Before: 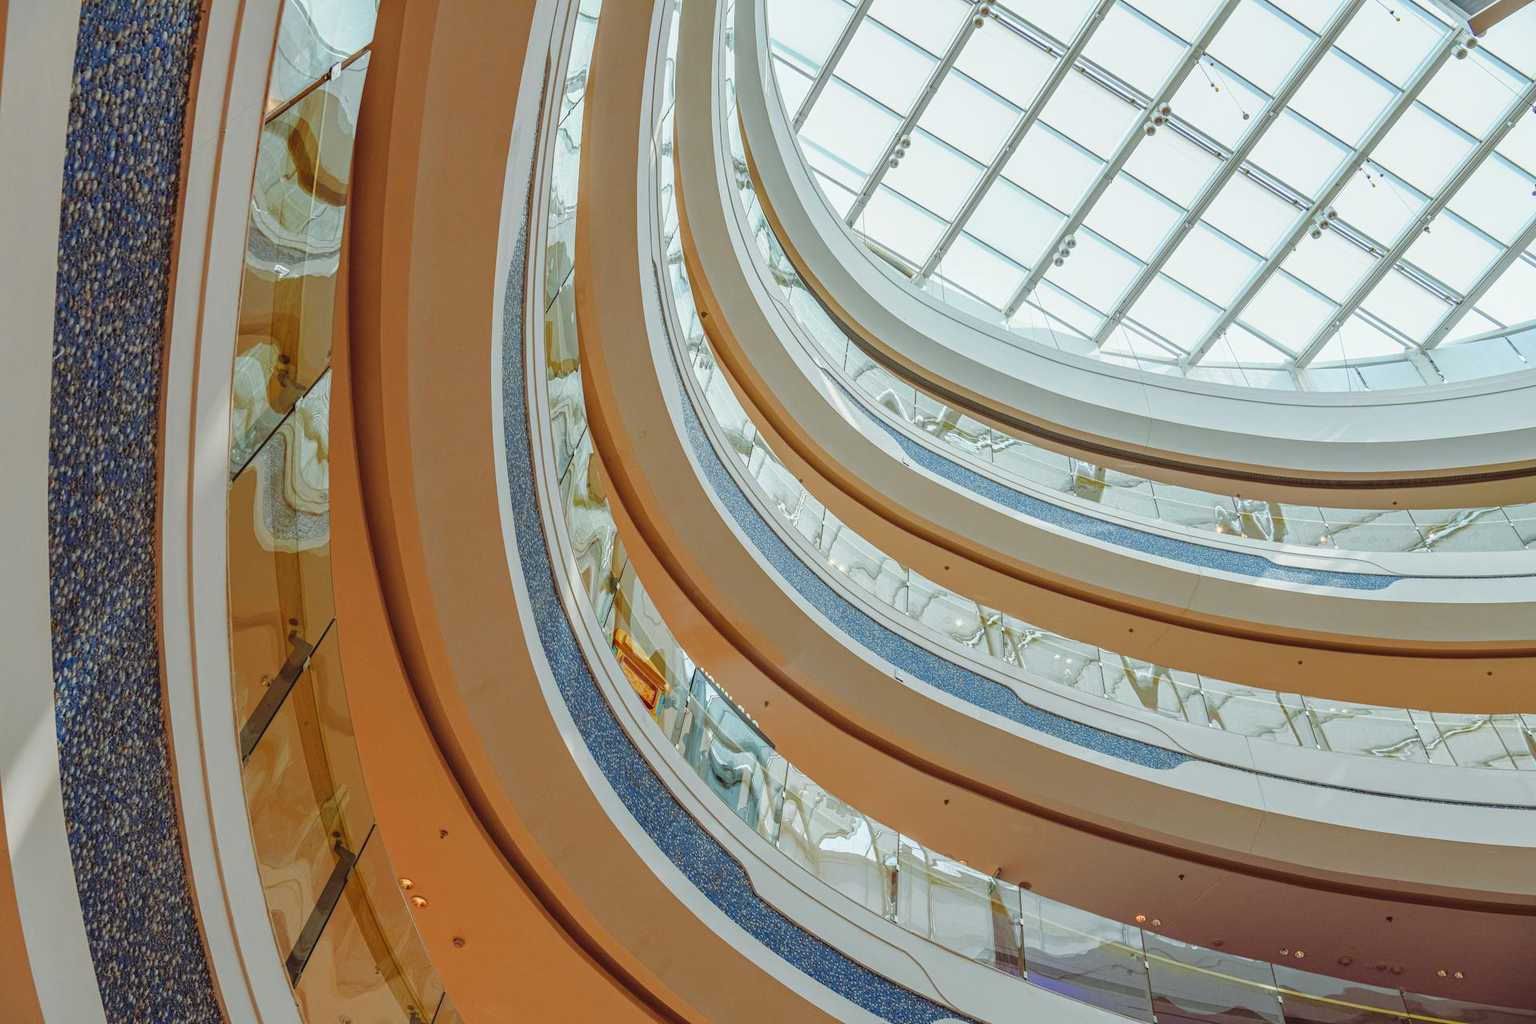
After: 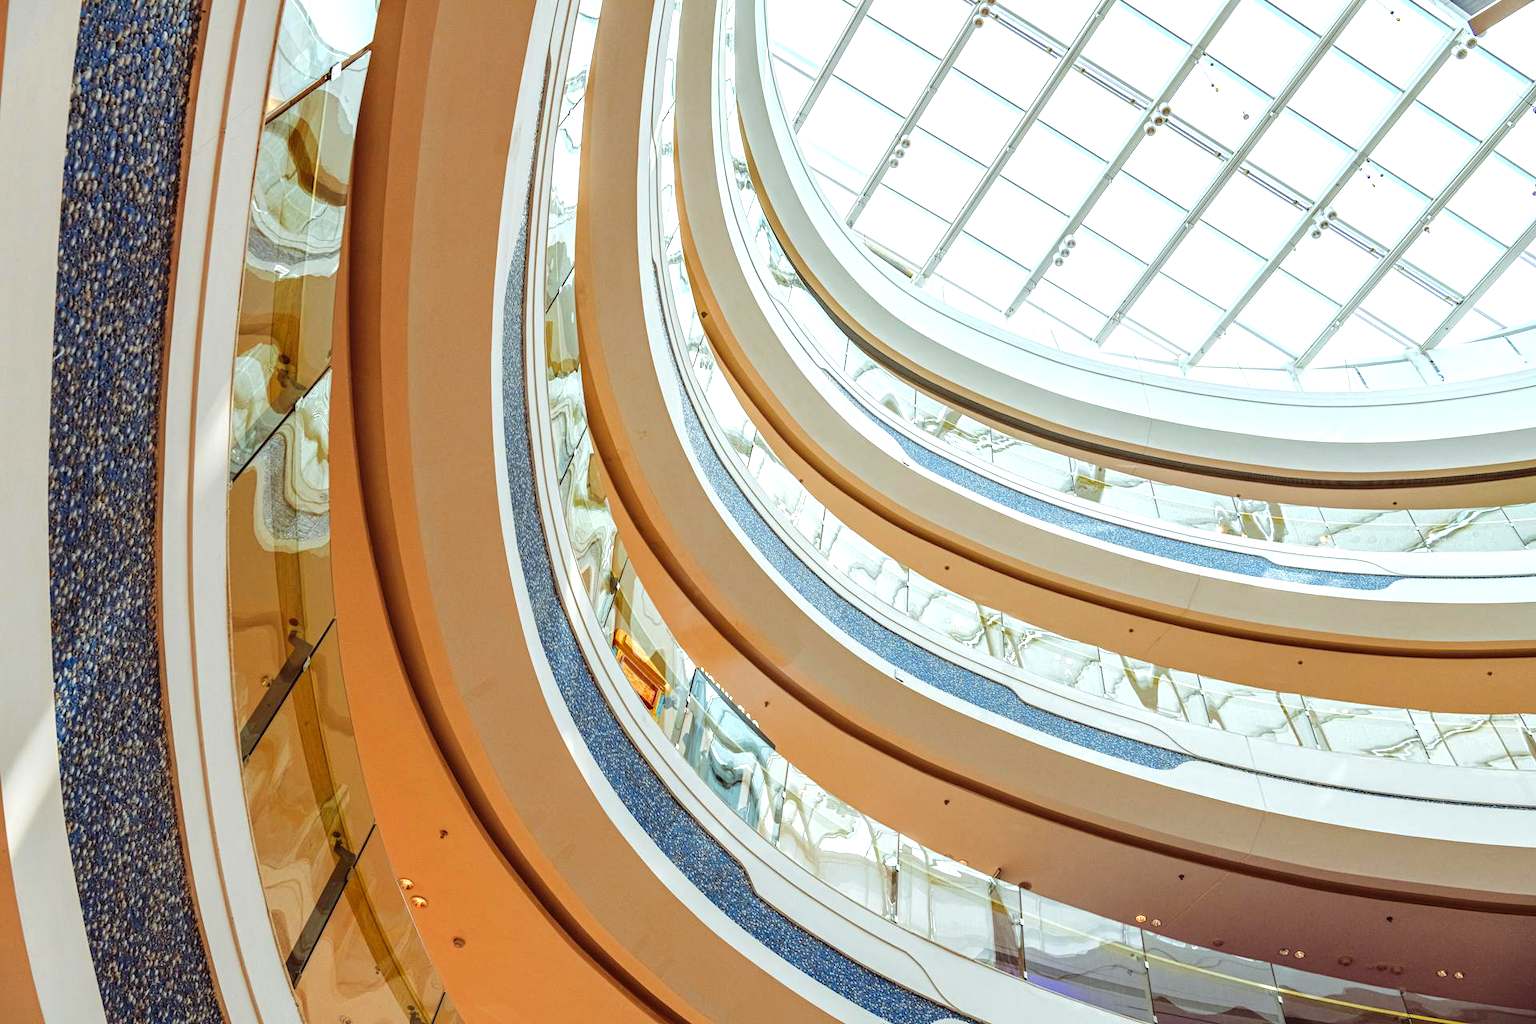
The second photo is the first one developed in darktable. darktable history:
exposure: black level correction 0.005, exposure 0.417 EV, compensate highlight preservation false
tone equalizer: -8 EV -0.417 EV, -7 EV -0.389 EV, -6 EV -0.333 EV, -5 EV -0.222 EV, -3 EV 0.222 EV, -2 EV 0.333 EV, -1 EV 0.389 EV, +0 EV 0.417 EV, edges refinement/feathering 500, mask exposure compensation -1.57 EV, preserve details no
